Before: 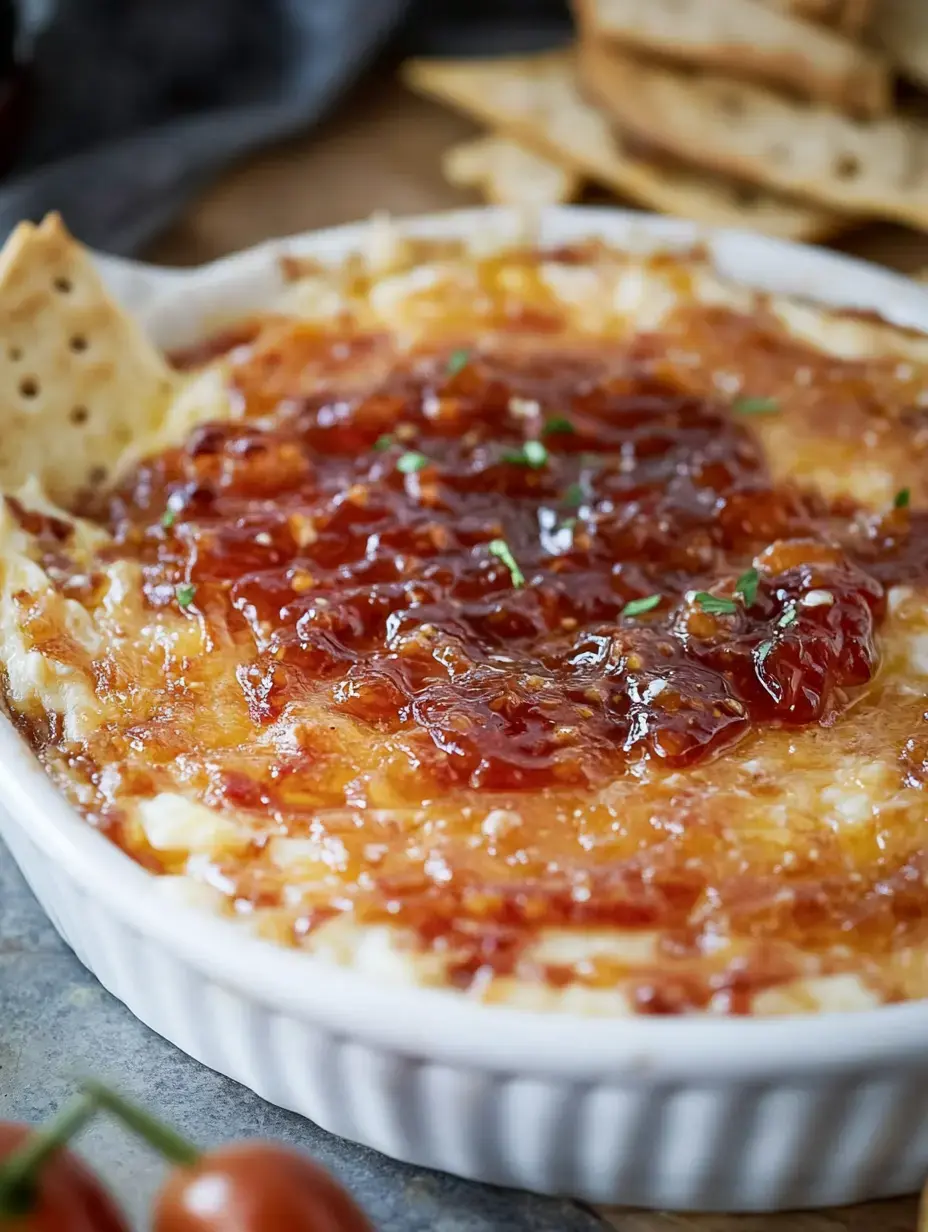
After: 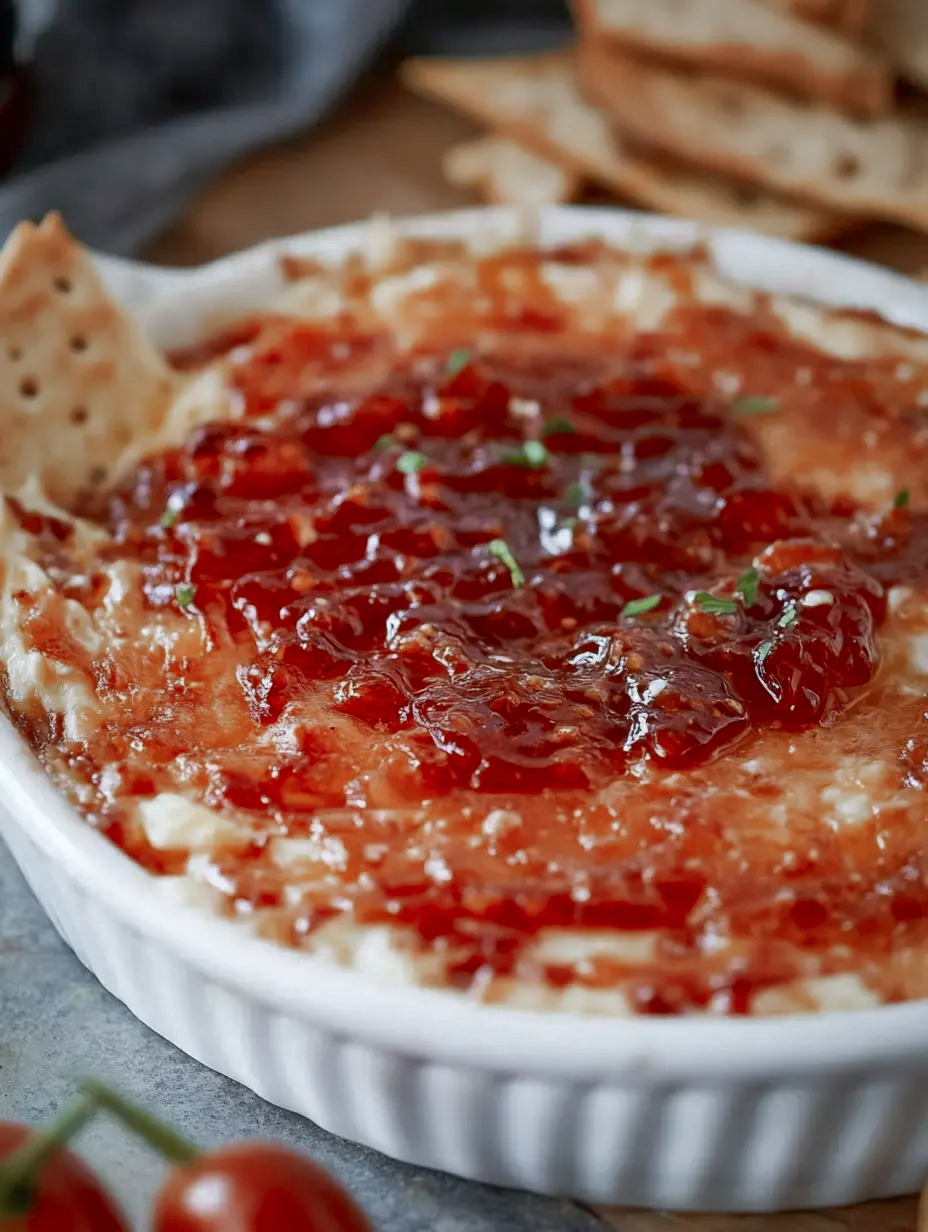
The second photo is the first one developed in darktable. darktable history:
shadows and highlights: on, module defaults
color zones: curves: ch0 [(0, 0.299) (0.25, 0.383) (0.456, 0.352) (0.736, 0.571)]; ch1 [(0, 0.63) (0.151, 0.568) (0.254, 0.416) (0.47, 0.558) (0.732, 0.37) (0.909, 0.492)]; ch2 [(0.004, 0.604) (0.158, 0.443) (0.257, 0.403) (0.761, 0.468)]
